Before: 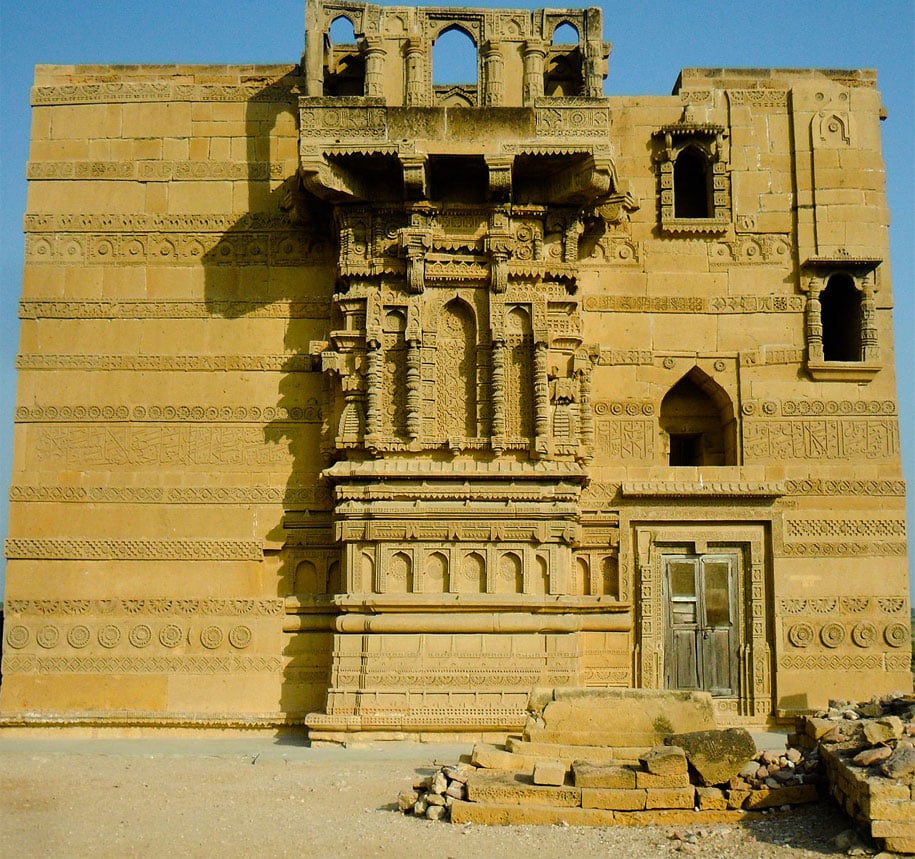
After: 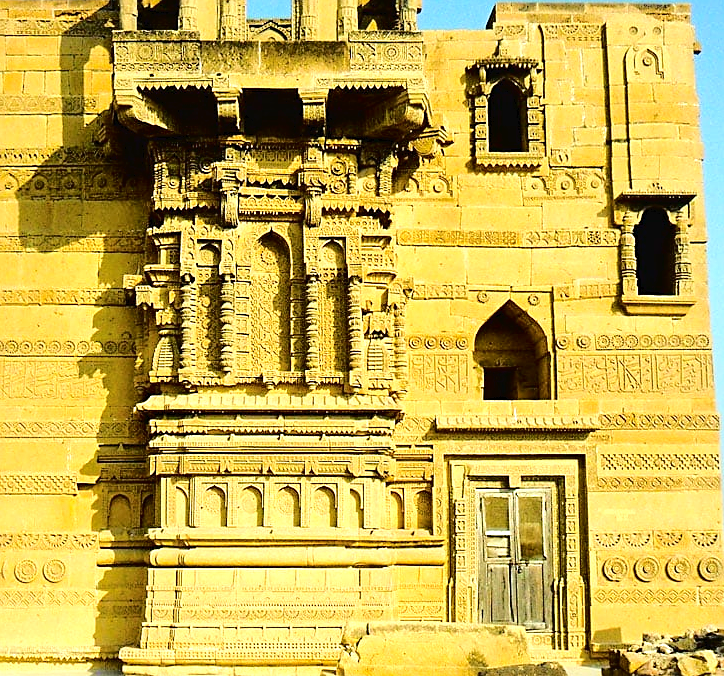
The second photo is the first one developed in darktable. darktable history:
tone equalizer: on, module defaults
tone curve: curves: ch0 [(0, 0) (0.003, 0.026) (0.011, 0.025) (0.025, 0.022) (0.044, 0.022) (0.069, 0.028) (0.1, 0.041) (0.136, 0.062) (0.177, 0.103) (0.224, 0.167) (0.277, 0.242) (0.335, 0.343) (0.399, 0.452) (0.468, 0.539) (0.543, 0.614) (0.623, 0.683) (0.709, 0.749) (0.801, 0.827) (0.898, 0.918) (1, 1)], color space Lab, independent channels, preserve colors none
sharpen: on, module defaults
color balance rgb: perceptual saturation grading › global saturation 9.872%, global vibrance 5.913%
crop and rotate: left 20.381%, top 7.781%, right 0.386%, bottom 13.431%
exposure: black level correction 0, exposure 1 EV, compensate highlight preservation false
